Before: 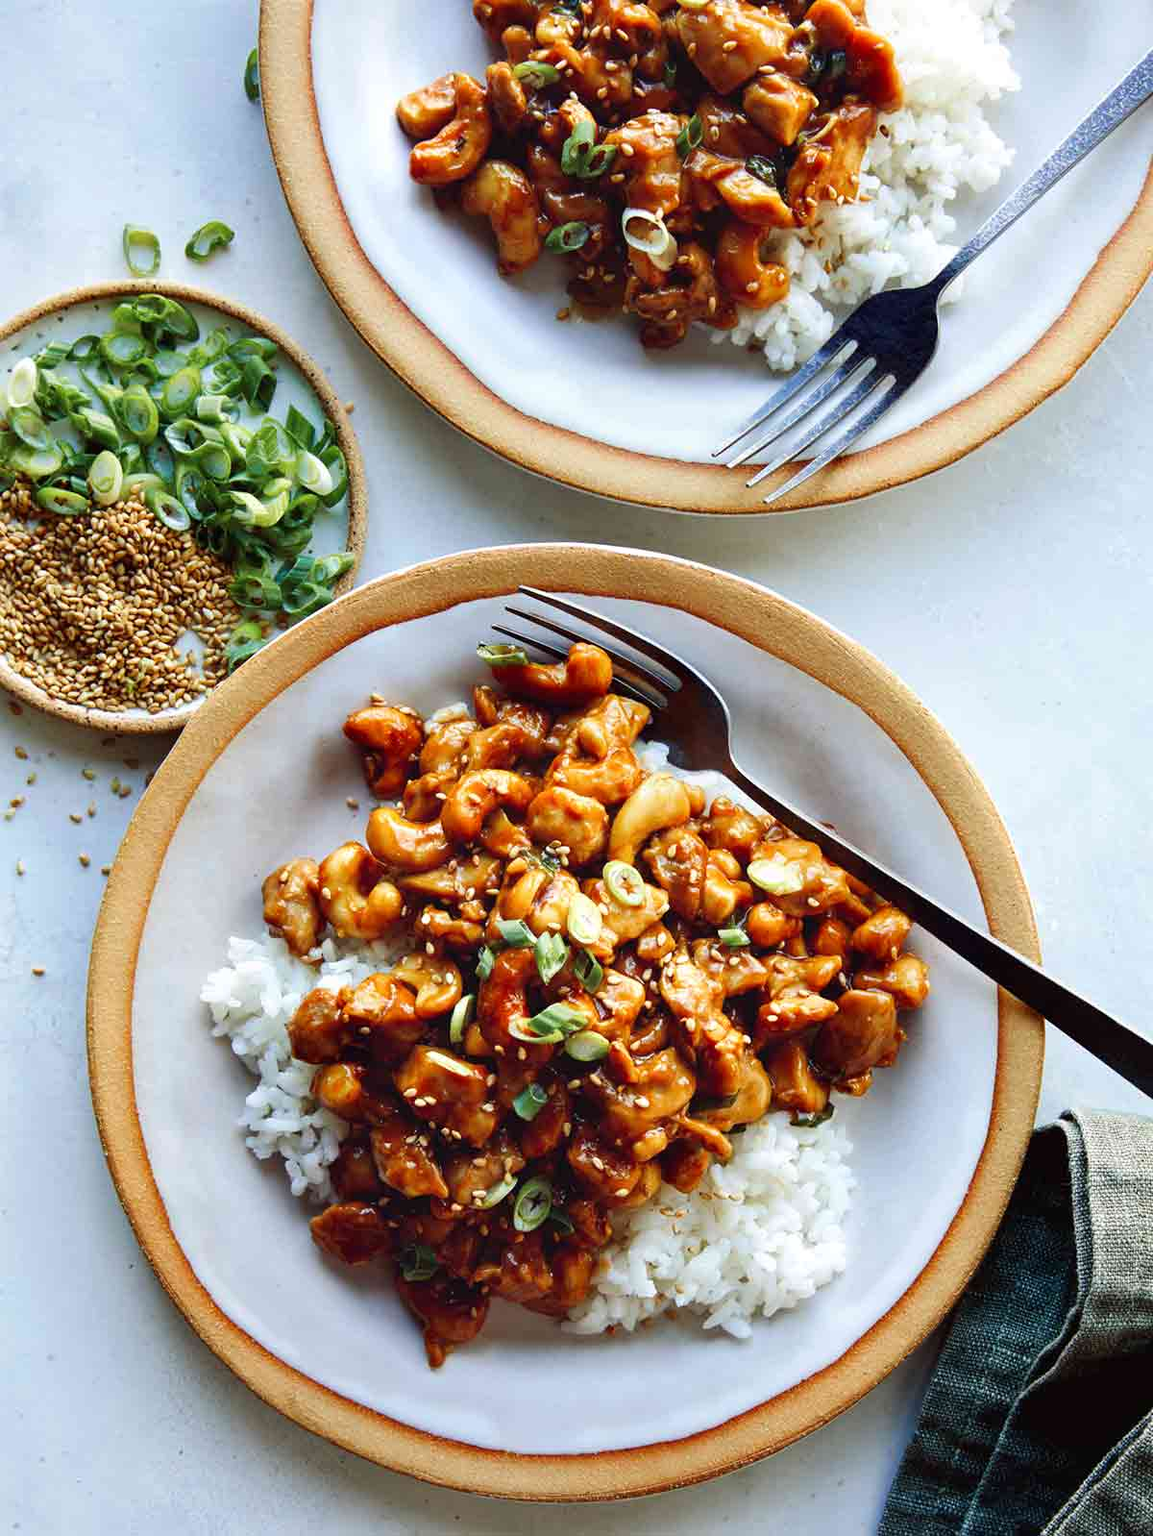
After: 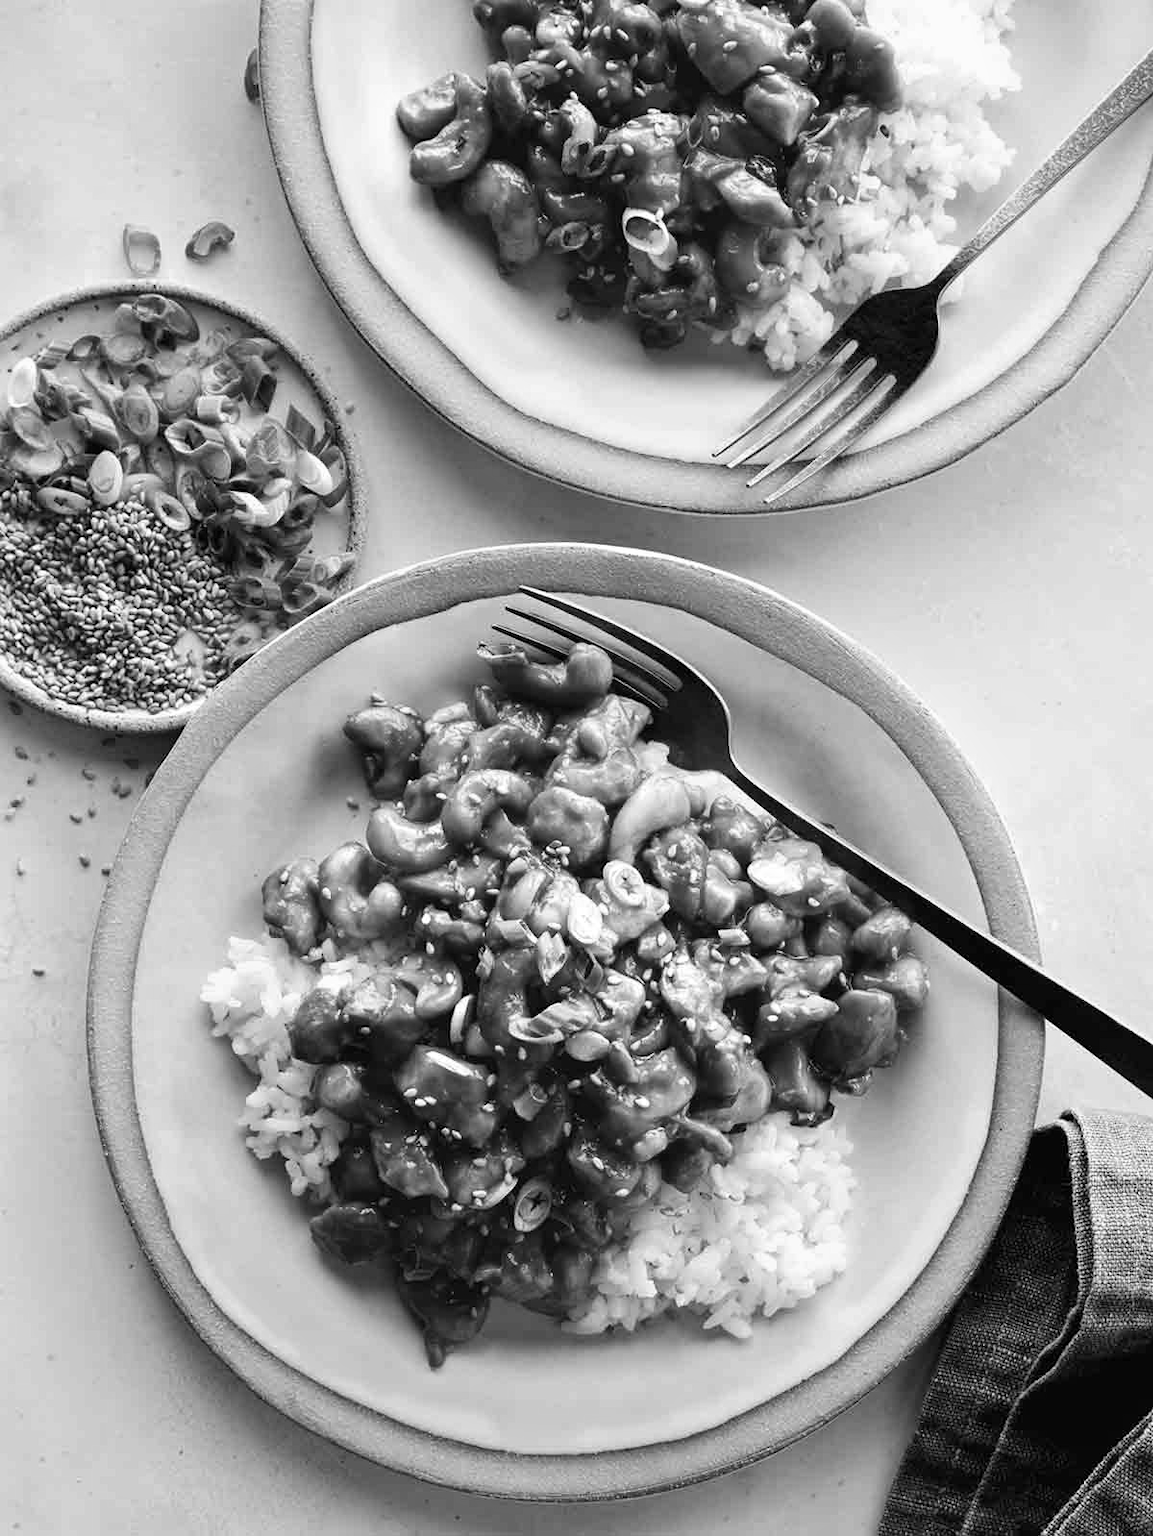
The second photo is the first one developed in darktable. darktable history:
monochrome: a 32, b 64, size 2.3
color correction: saturation 1.34
white balance: red 1.042, blue 1.17
